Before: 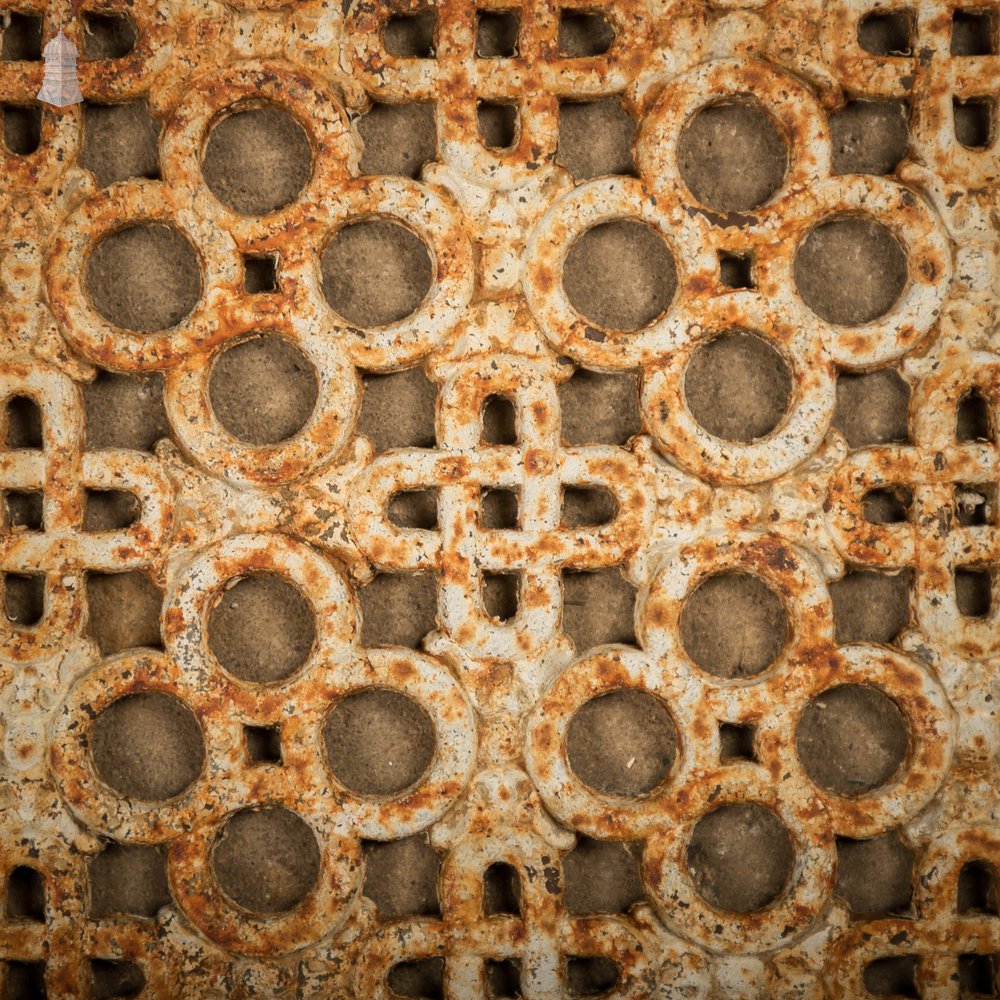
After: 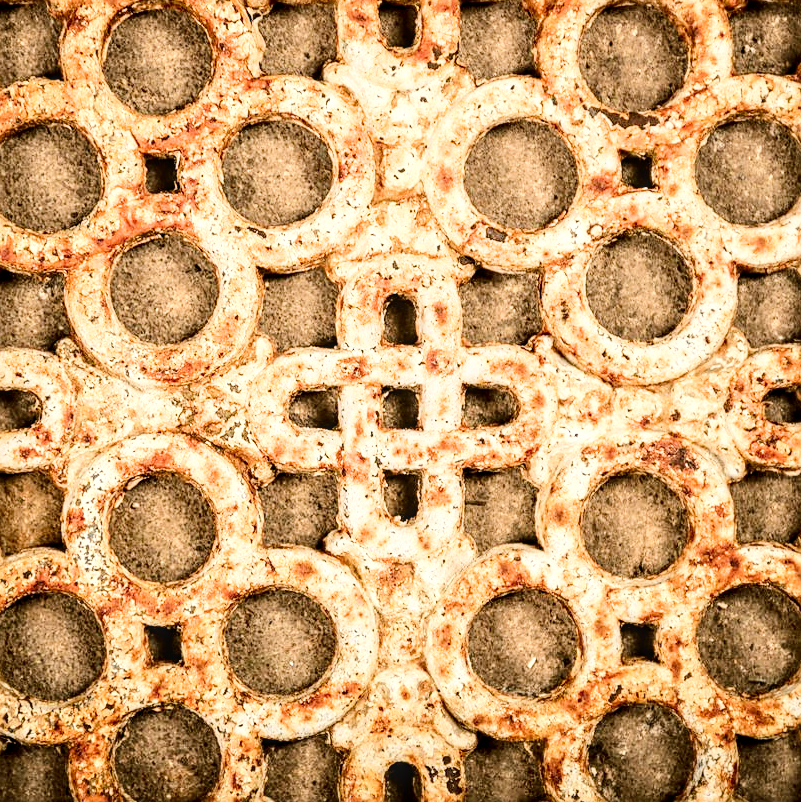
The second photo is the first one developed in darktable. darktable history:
sharpen: on, module defaults
exposure: black level correction 0, exposure 1.199 EV, compensate exposure bias true, compensate highlight preservation false
tone equalizer: -8 EV -0.437 EV, -7 EV -0.409 EV, -6 EV -0.342 EV, -5 EV -0.246 EV, -3 EV 0.197 EV, -2 EV 0.324 EV, -1 EV 0.381 EV, +0 EV 0.418 EV, edges refinement/feathering 500, mask exposure compensation -1.57 EV, preserve details no
filmic rgb: black relative exposure -6.67 EV, white relative exposure 4.56 EV, hardness 3.26, iterations of high-quality reconstruction 10
crop and rotate: left 9.944%, top 10.044%, right 9.886%, bottom 9.704%
local contrast: detail 142%
contrast brightness saturation: contrast 0.209, brightness -0.101, saturation 0.212
